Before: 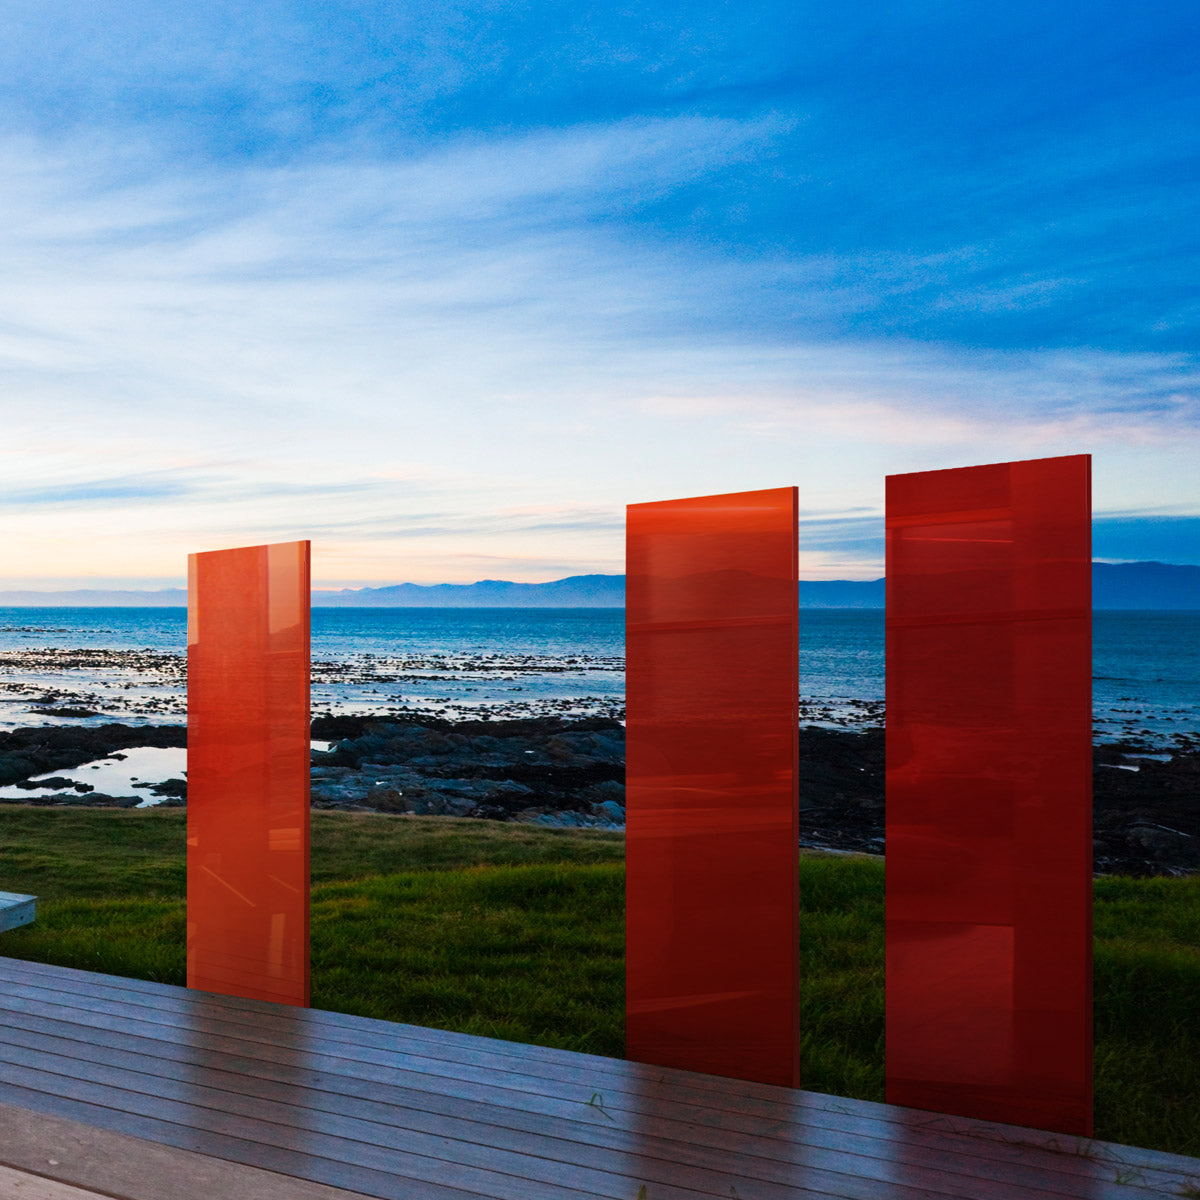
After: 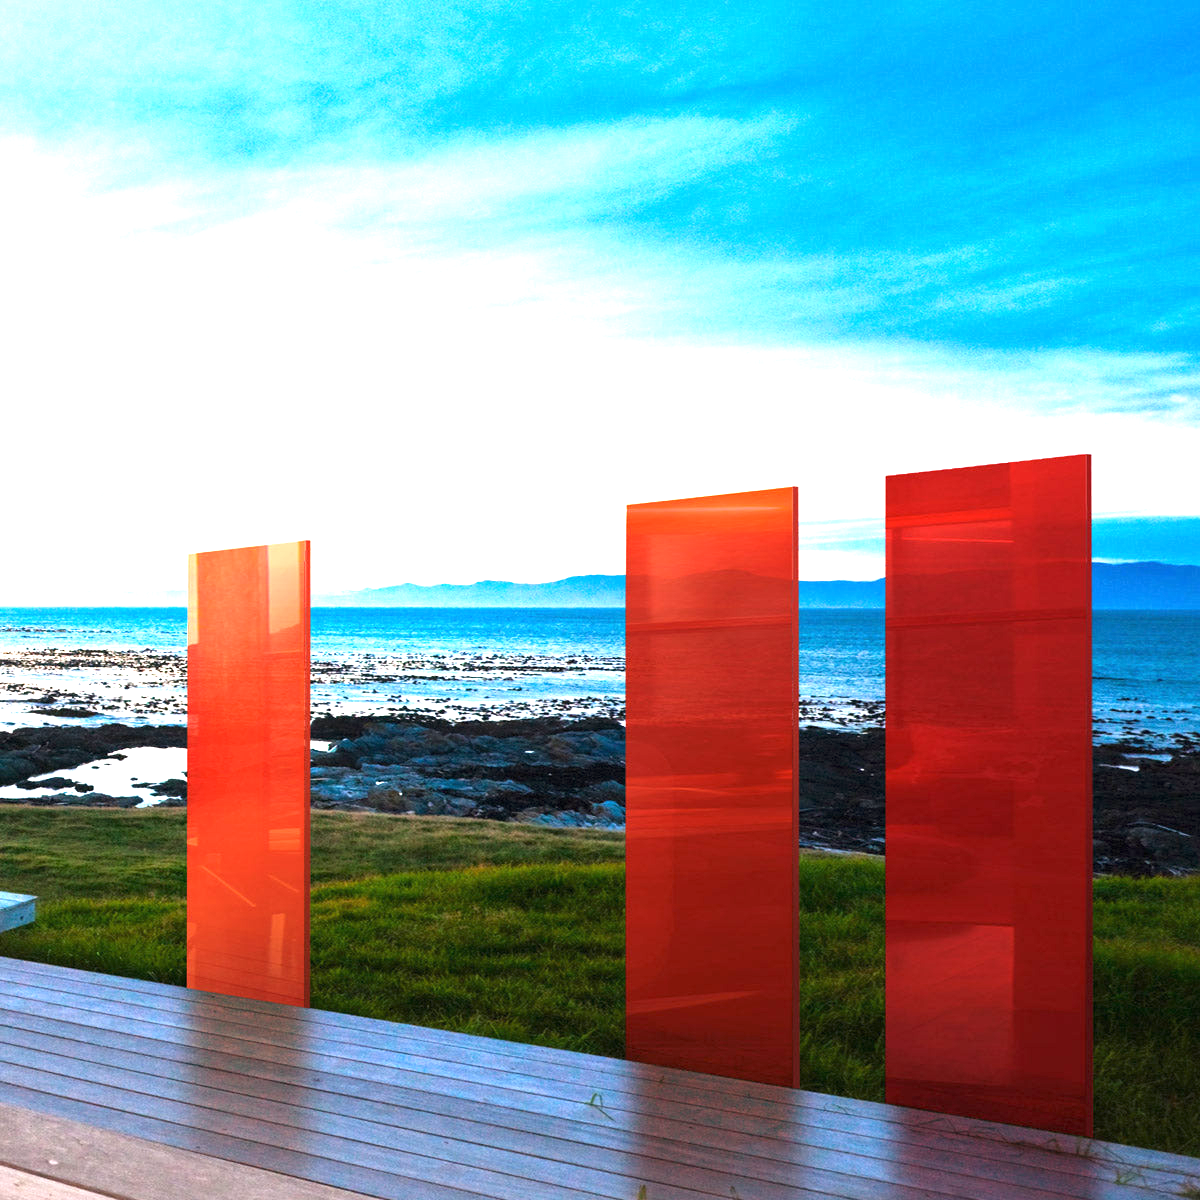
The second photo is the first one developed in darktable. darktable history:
exposure: black level correction 0, exposure 1.45 EV, compensate exposure bias true, compensate highlight preservation false
tone equalizer: on, module defaults
